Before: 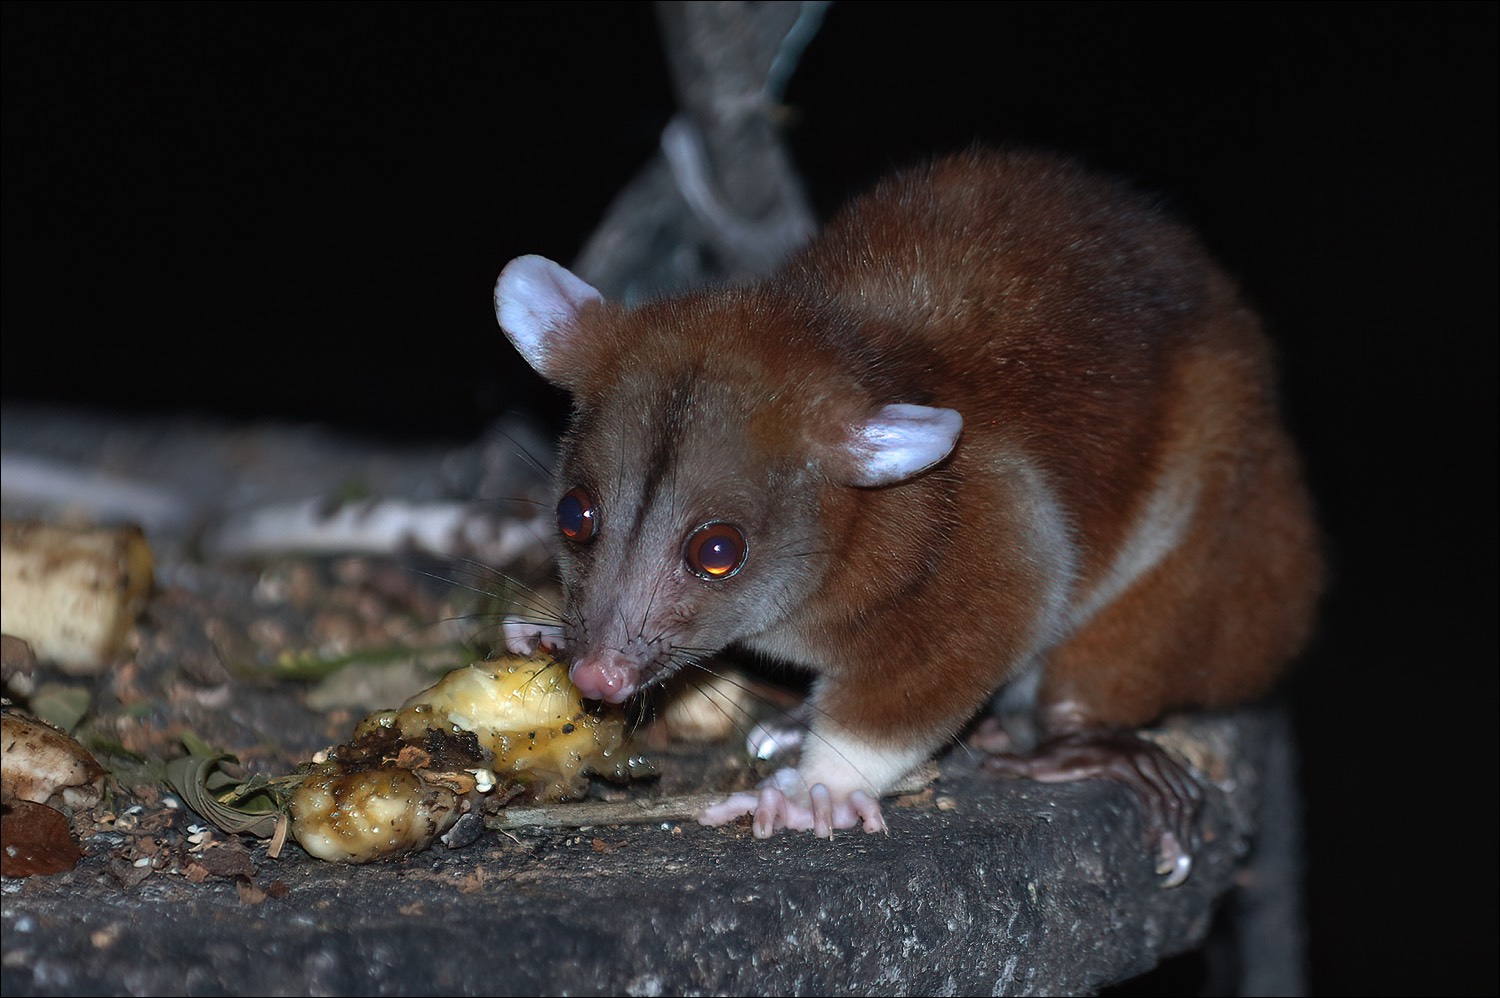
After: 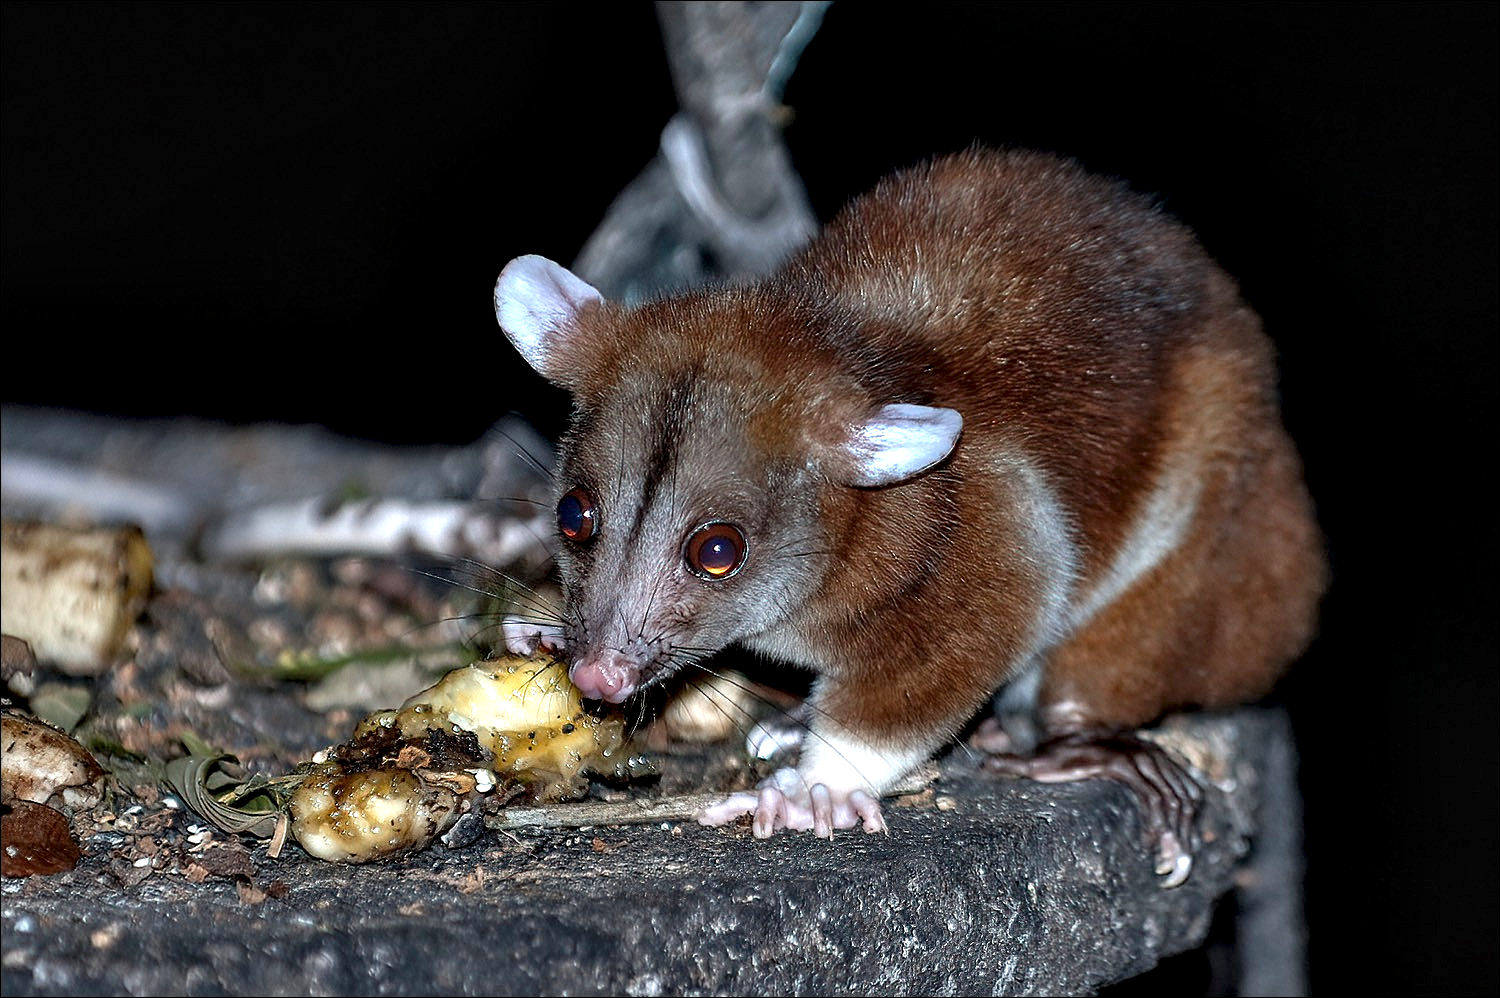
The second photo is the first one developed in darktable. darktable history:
local contrast: on, module defaults
sharpen: on, module defaults
contrast equalizer: octaves 7, y [[0.6 ×6], [0.55 ×6], [0 ×6], [0 ×6], [0 ×6]]
